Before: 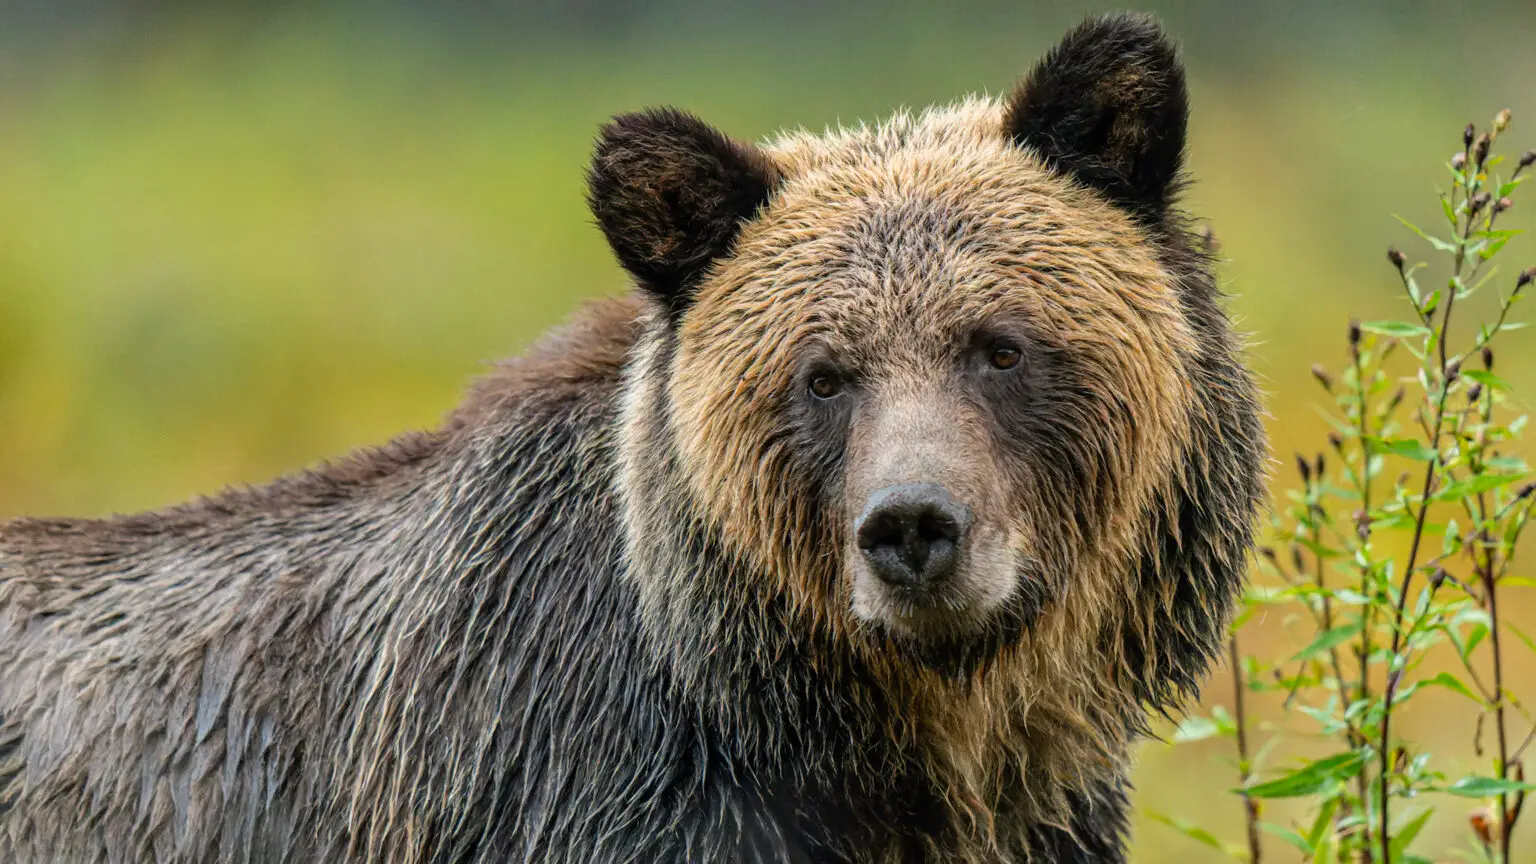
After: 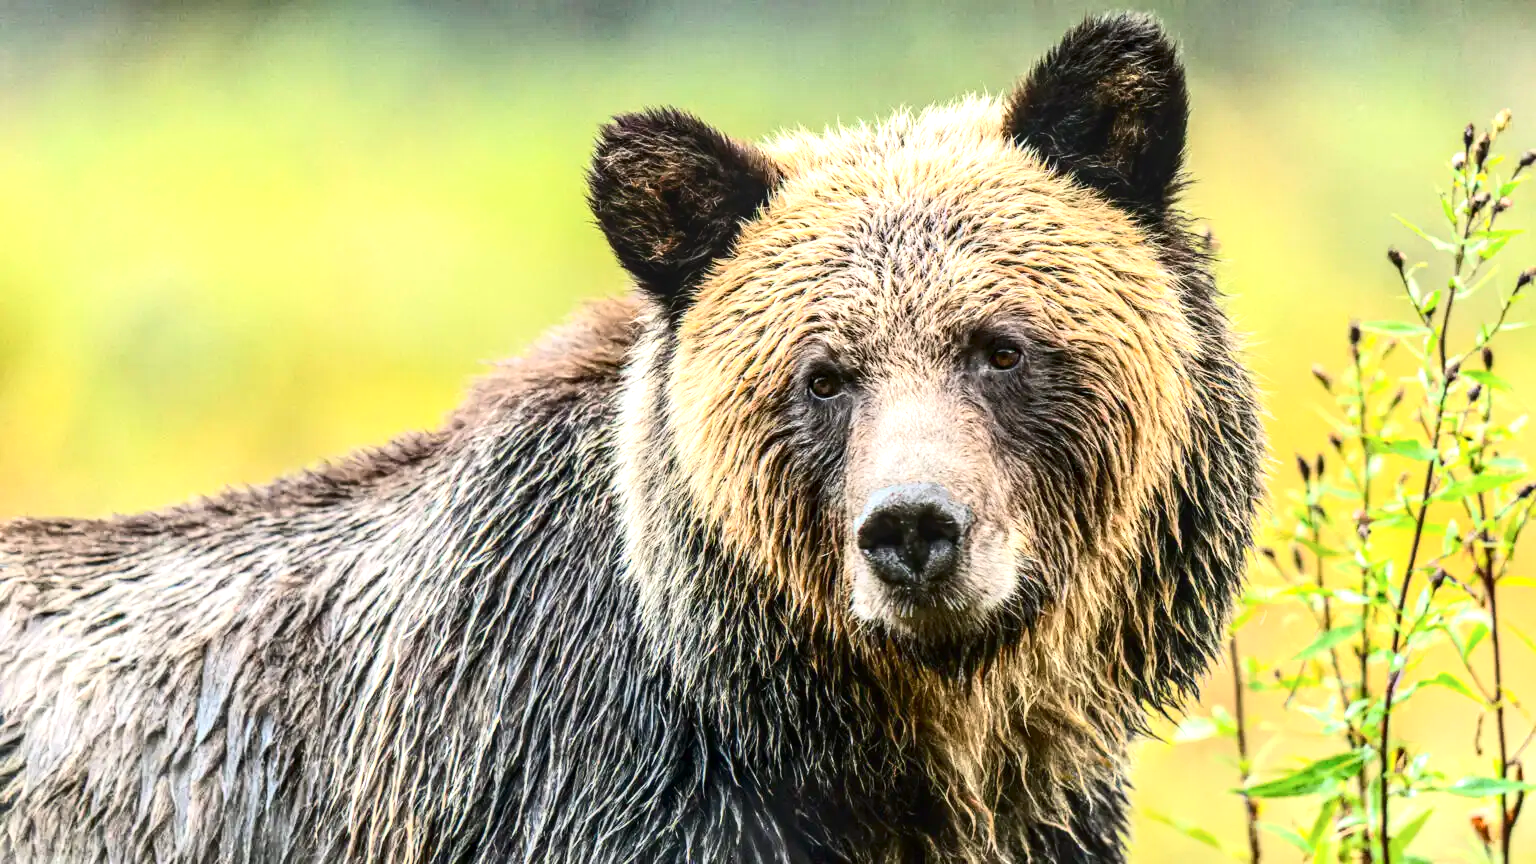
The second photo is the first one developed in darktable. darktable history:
local contrast: on, module defaults
exposure: black level correction 0, exposure 1.1 EV, compensate exposure bias true, compensate highlight preservation false
contrast brightness saturation: contrast 0.28
